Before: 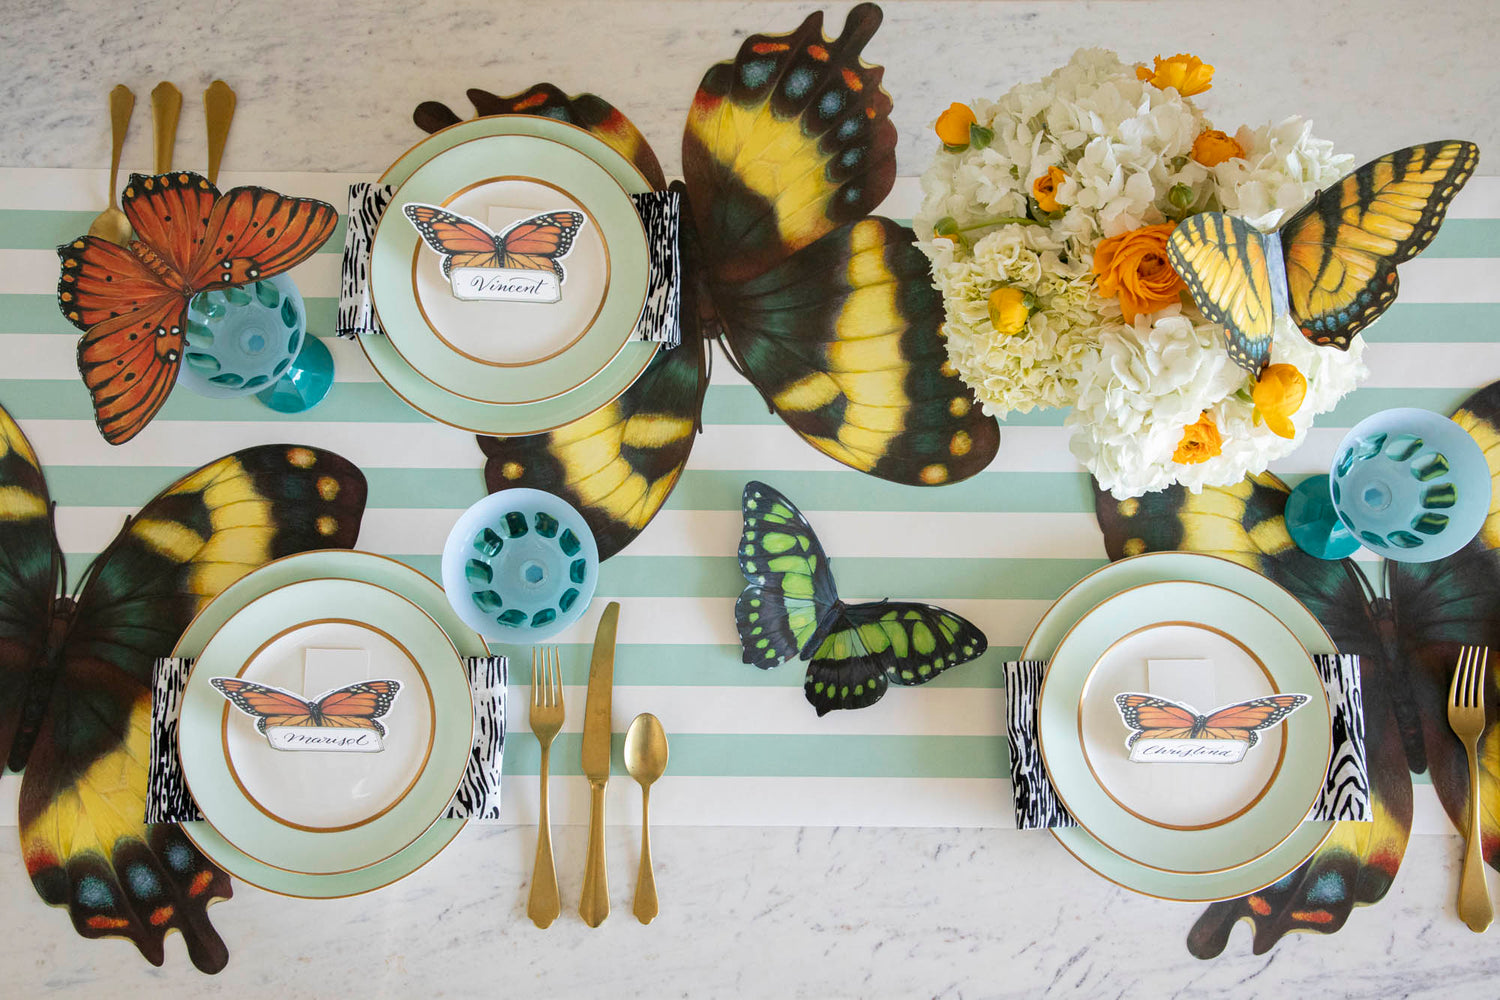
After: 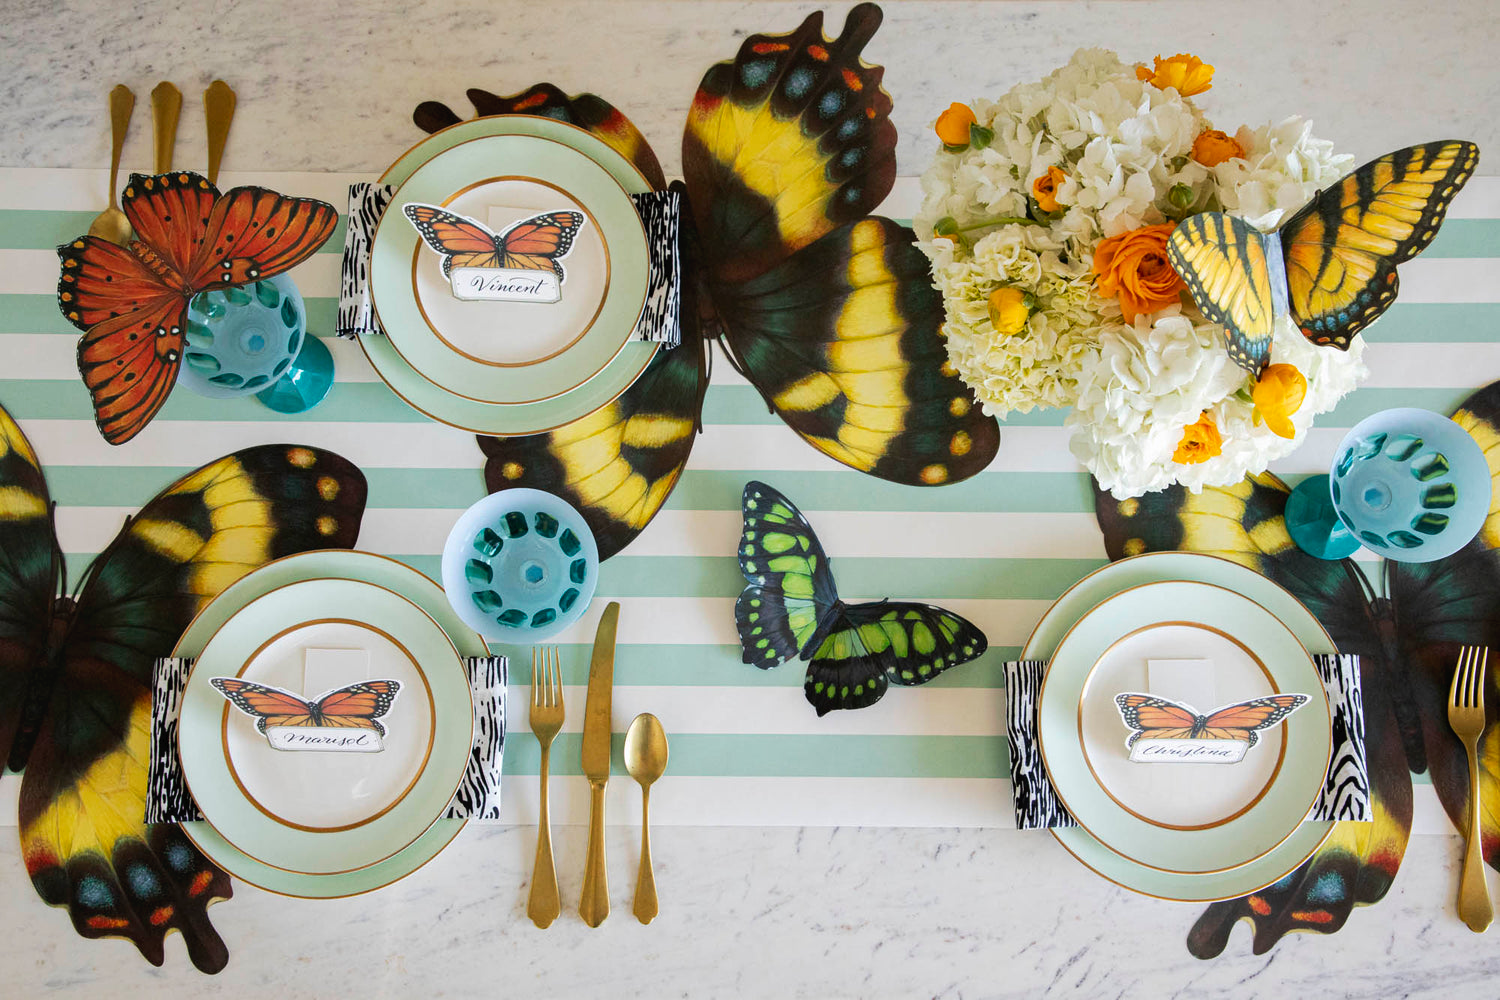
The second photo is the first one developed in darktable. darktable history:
tone curve: curves: ch0 [(0, 0) (0.003, 0.019) (0.011, 0.019) (0.025, 0.022) (0.044, 0.026) (0.069, 0.032) (0.1, 0.052) (0.136, 0.081) (0.177, 0.123) (0.224, 0.17) (0.277, 0.219) (0.335, 0.276) (0.399, 0.344) (0.468, 0.421) (0.543, 0.508) (0.623, 0.604) (0.709, 0.705) (0.801, 0.797) (0.898, 0.894) (1, 1)], preserve colors none
